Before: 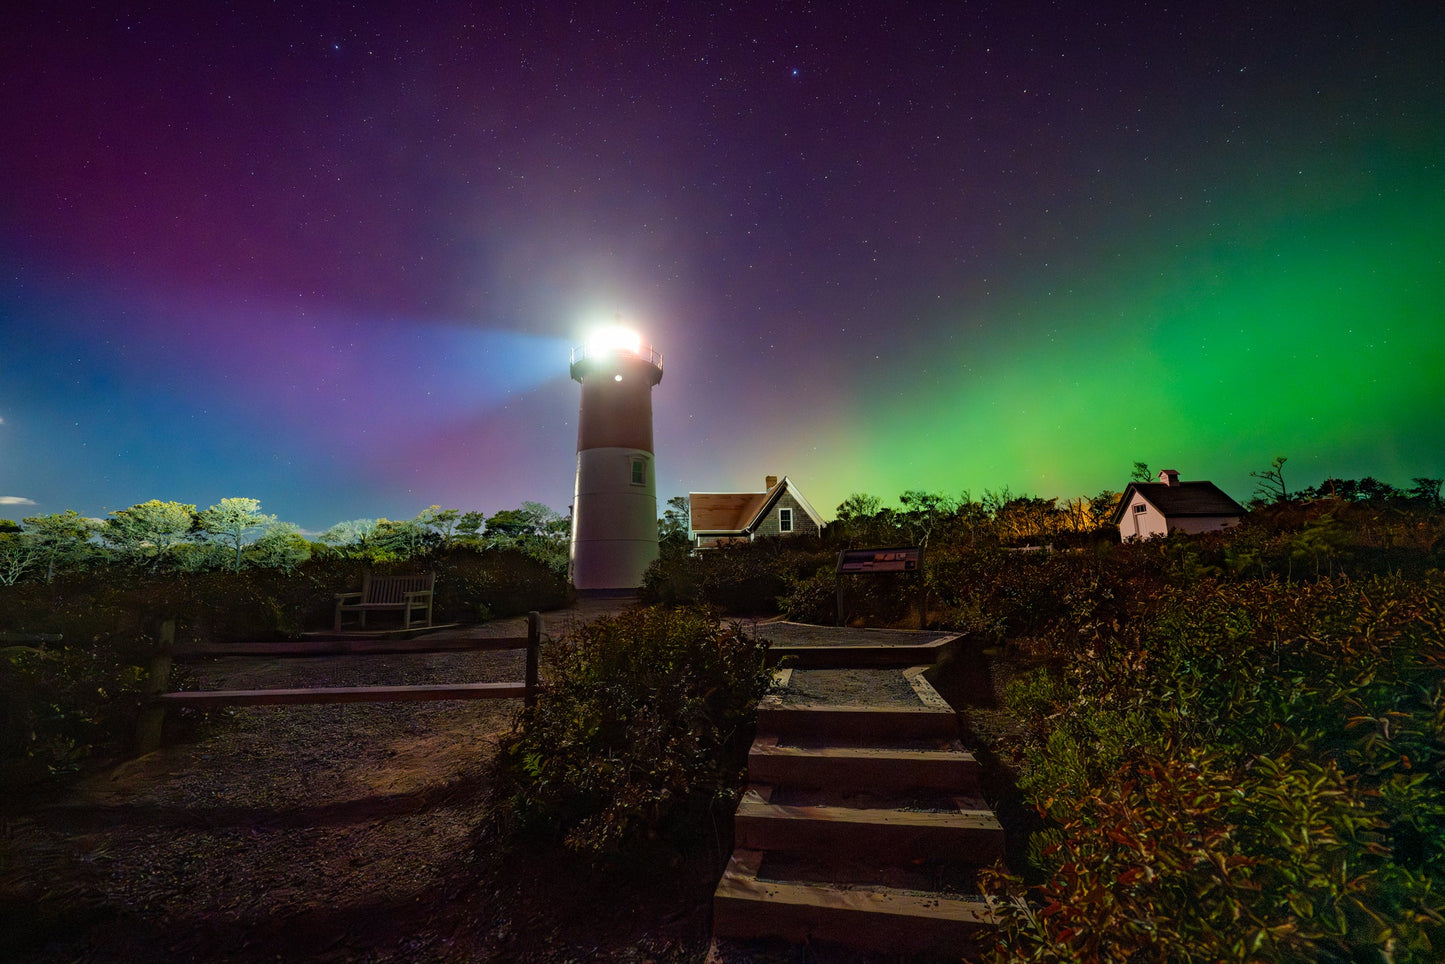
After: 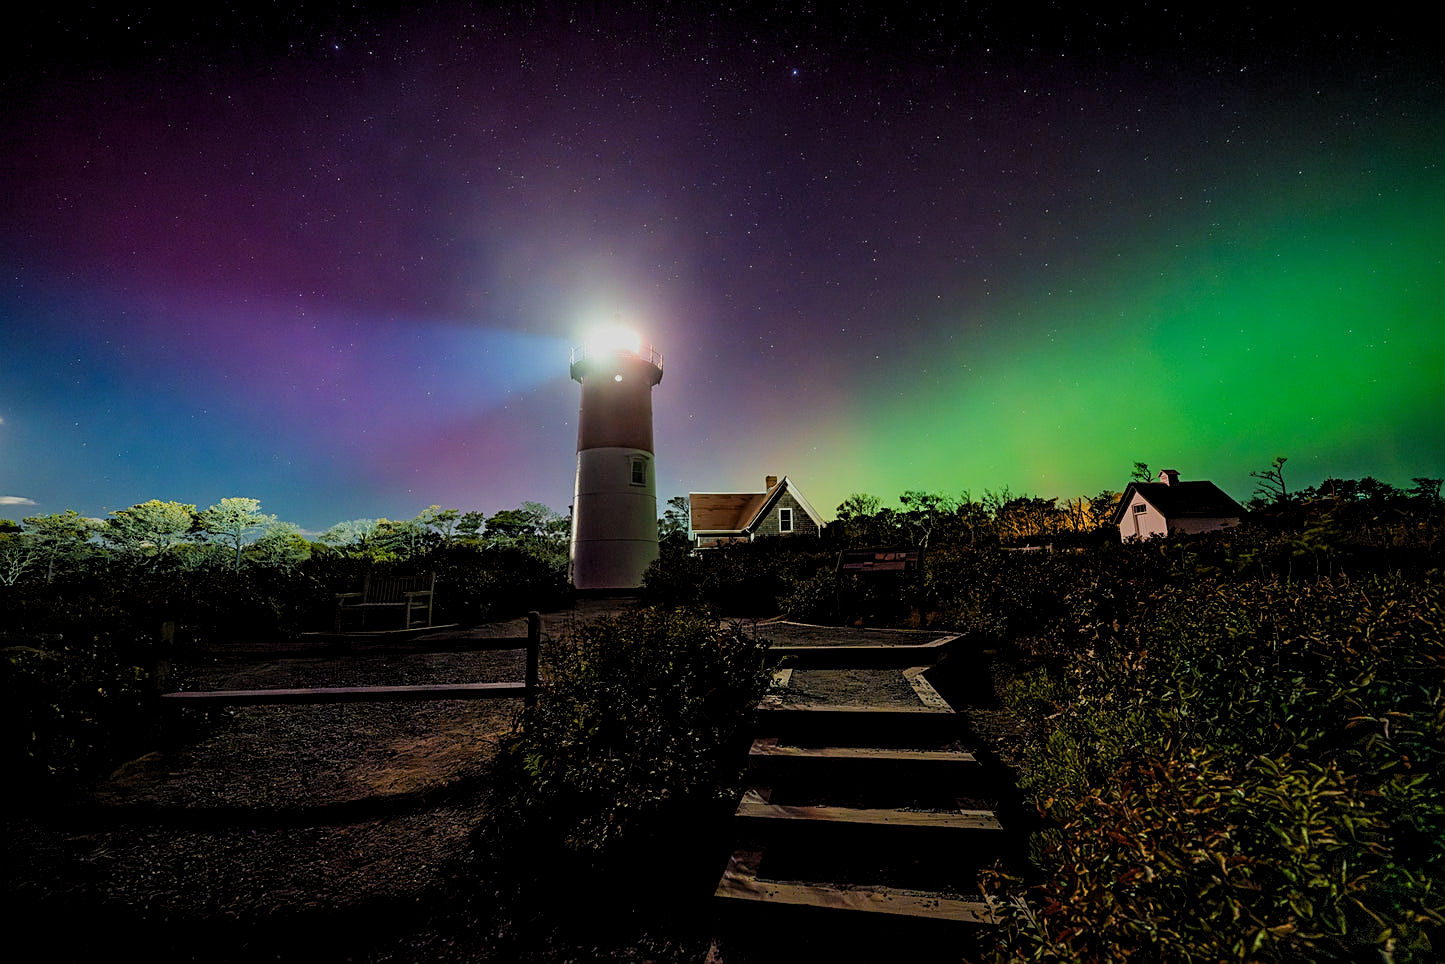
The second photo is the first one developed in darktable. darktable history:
filmic rgb: black relative exposure -7.65 EV, white relative exposure 4.56 EV, hardness 3.61
levels: levels [0.031, 0.5, 0.969]
sharpen: on, module defaults
